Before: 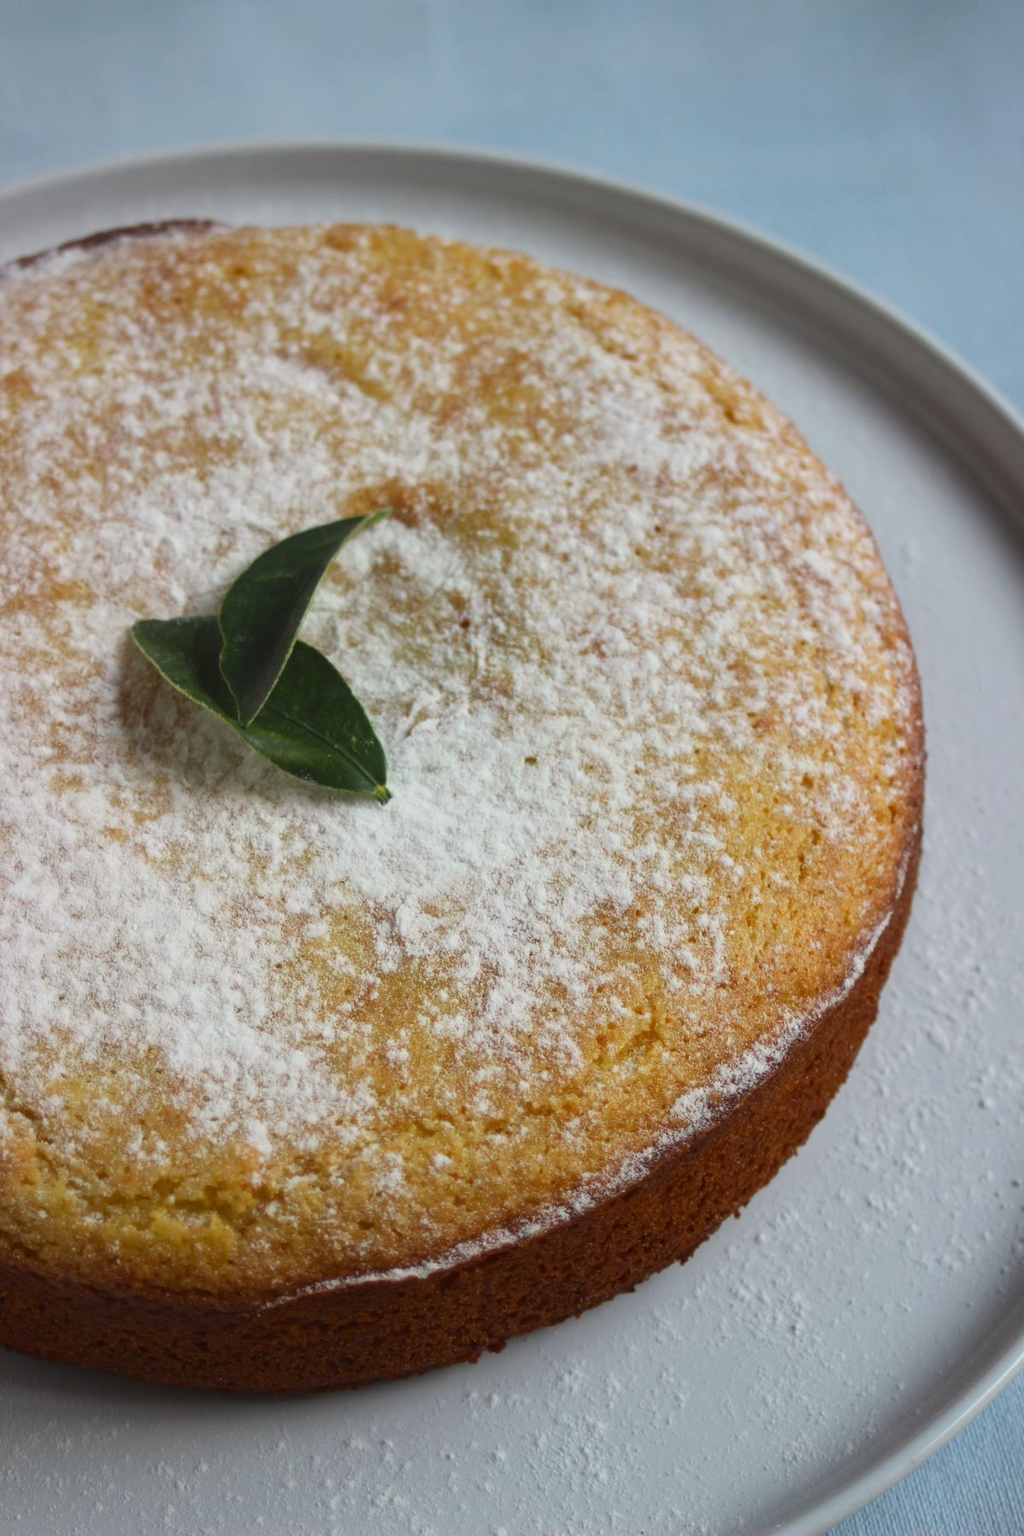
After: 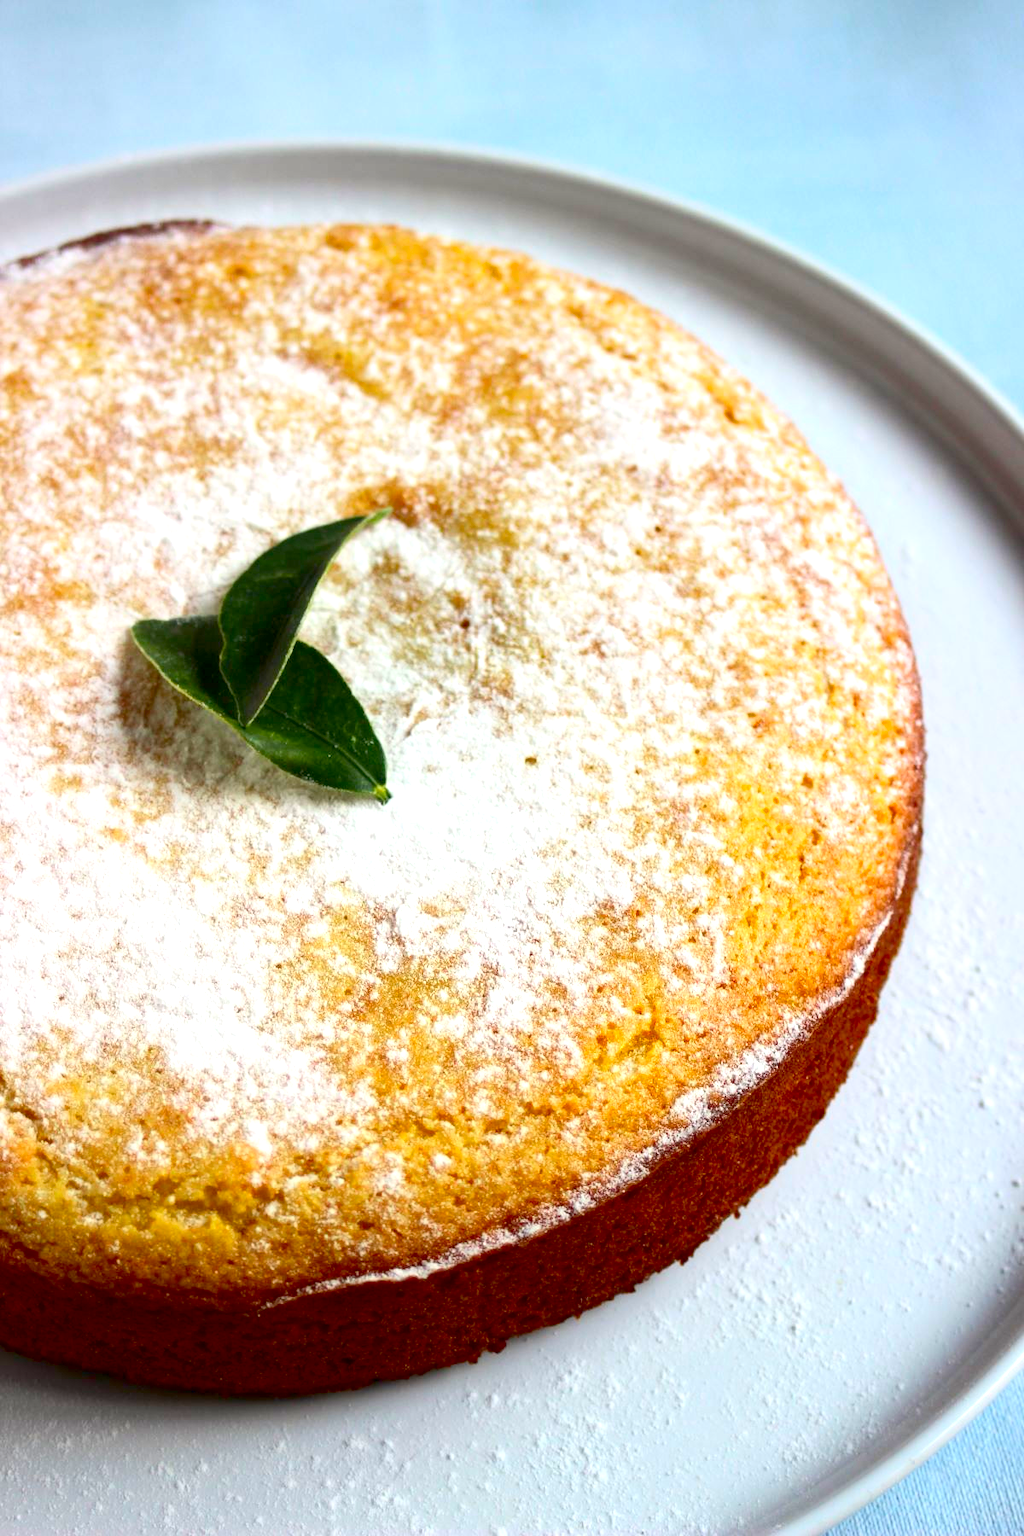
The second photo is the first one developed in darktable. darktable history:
exposure: black level correction 0.01, exposure 1 EV, compensate highlight preservation false
contrast brightness saturation: contrast 0.16, saturation 0.32
